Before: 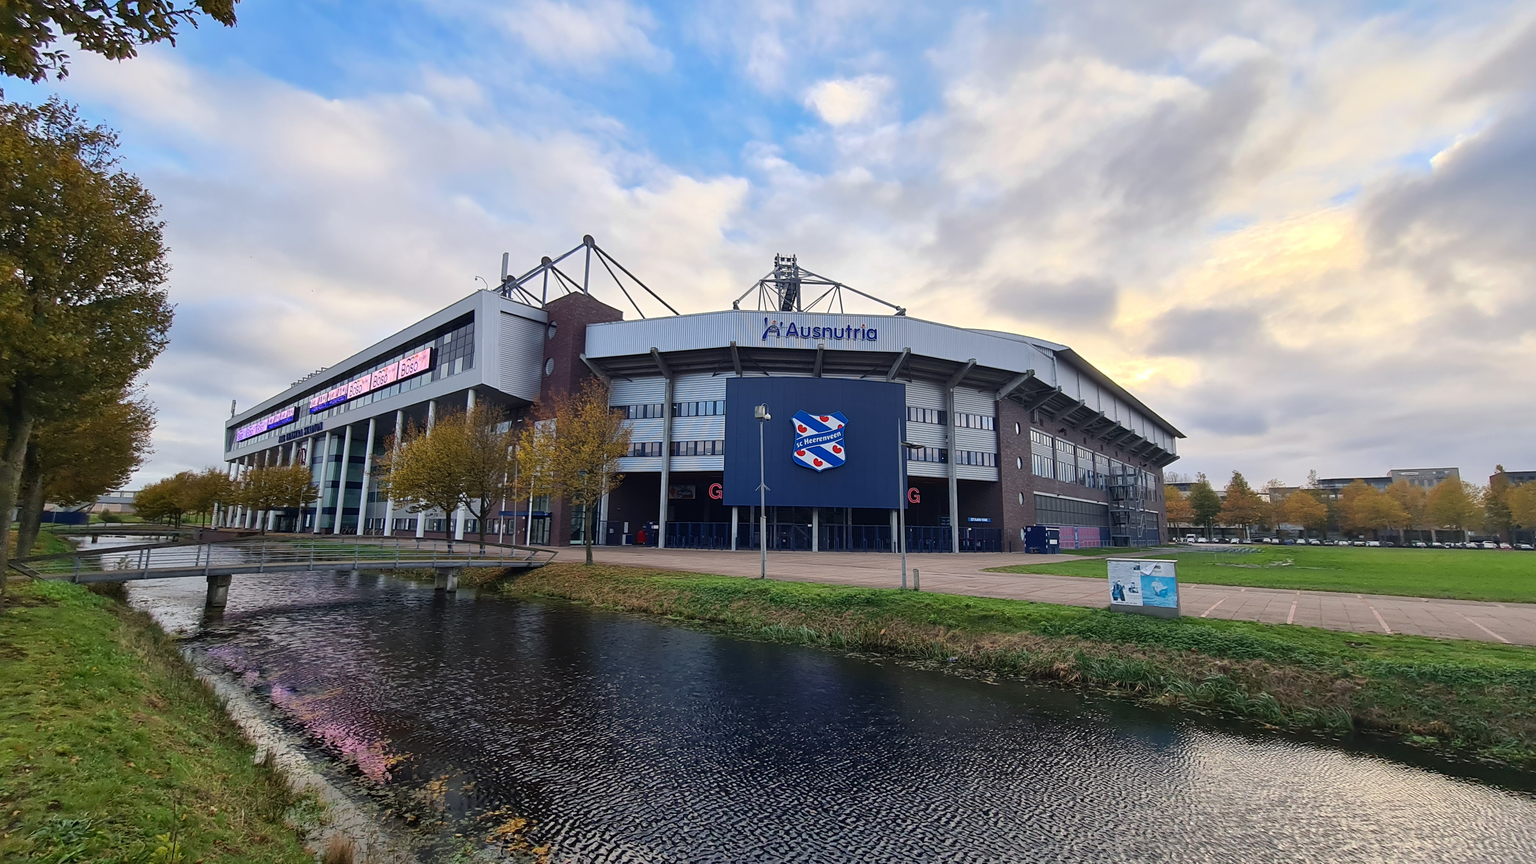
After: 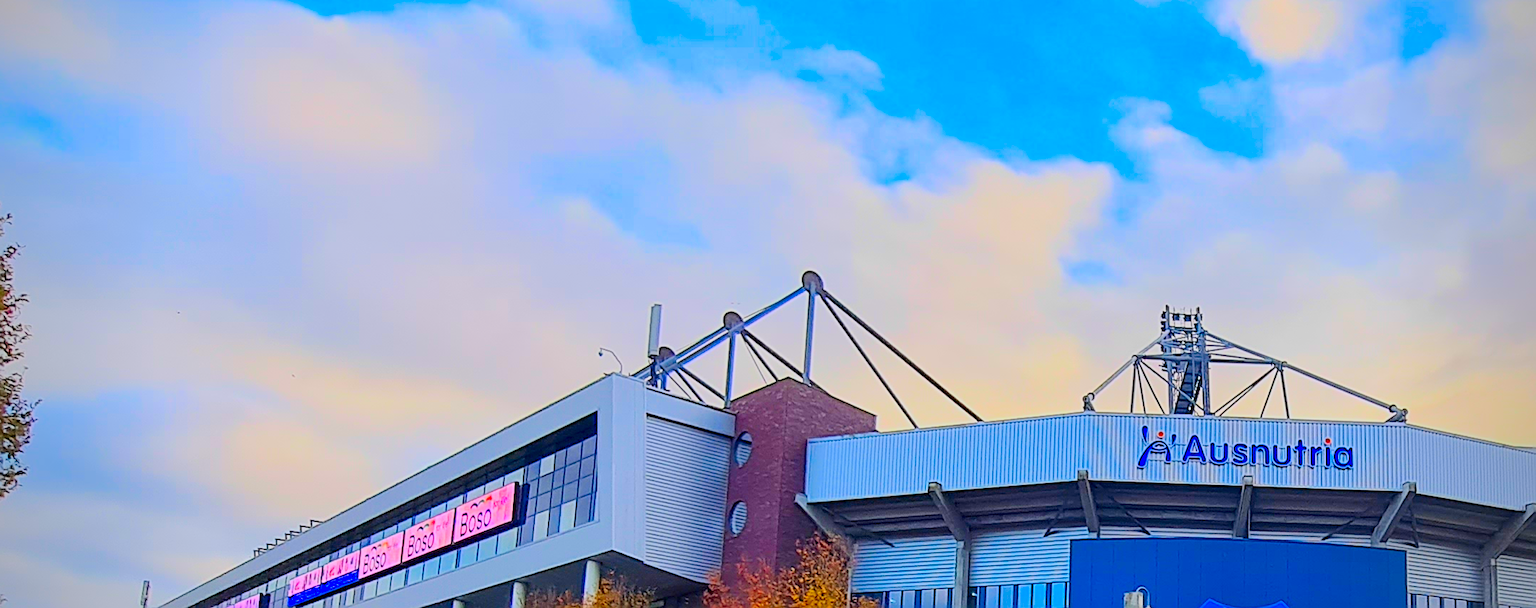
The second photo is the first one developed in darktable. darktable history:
crop: left 10.179%, top 10.514%, right 36.534%, bottom 51.946%
sharpen: amount 0.734
color correction: highlights b* -0.013, saturation 1.86
contrast brightness saturation: contrast 0.07, brightness -0.15, saturation 0.109
vignetting: width/height ratio 1.093
filmic rgb: black relative exposure -7.98 EV, white relative exposure 8 EV, hardness 2.49, latitude 9.18%, contrast 0.727, highlights saturation mix 8.78%, shadows ↔ highlights balance 1.8%, color science v6 (2022)
exposure: black level correction 0.001, exposure 1.731 EV, compensate highlight preservation false
